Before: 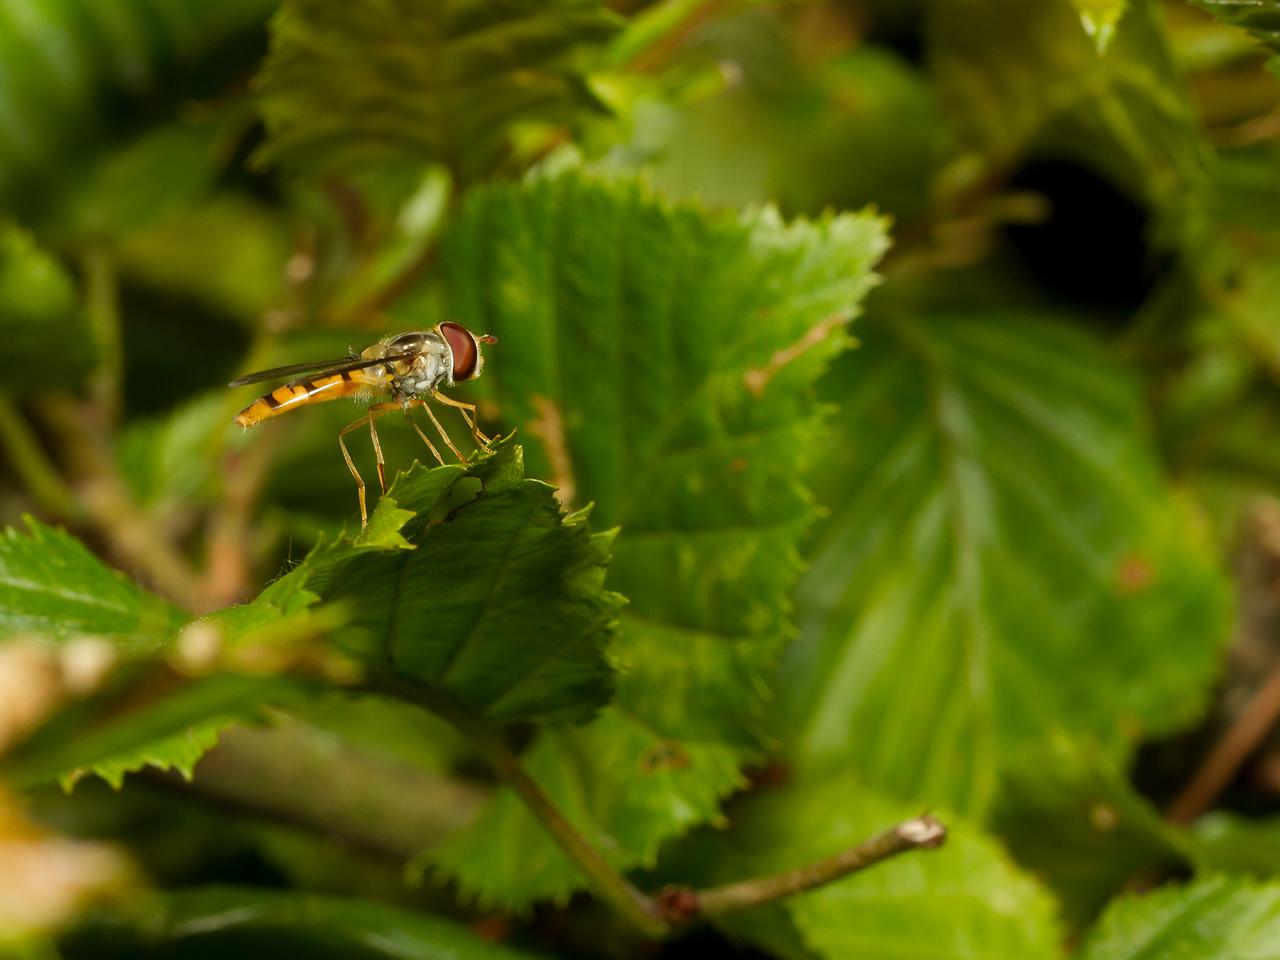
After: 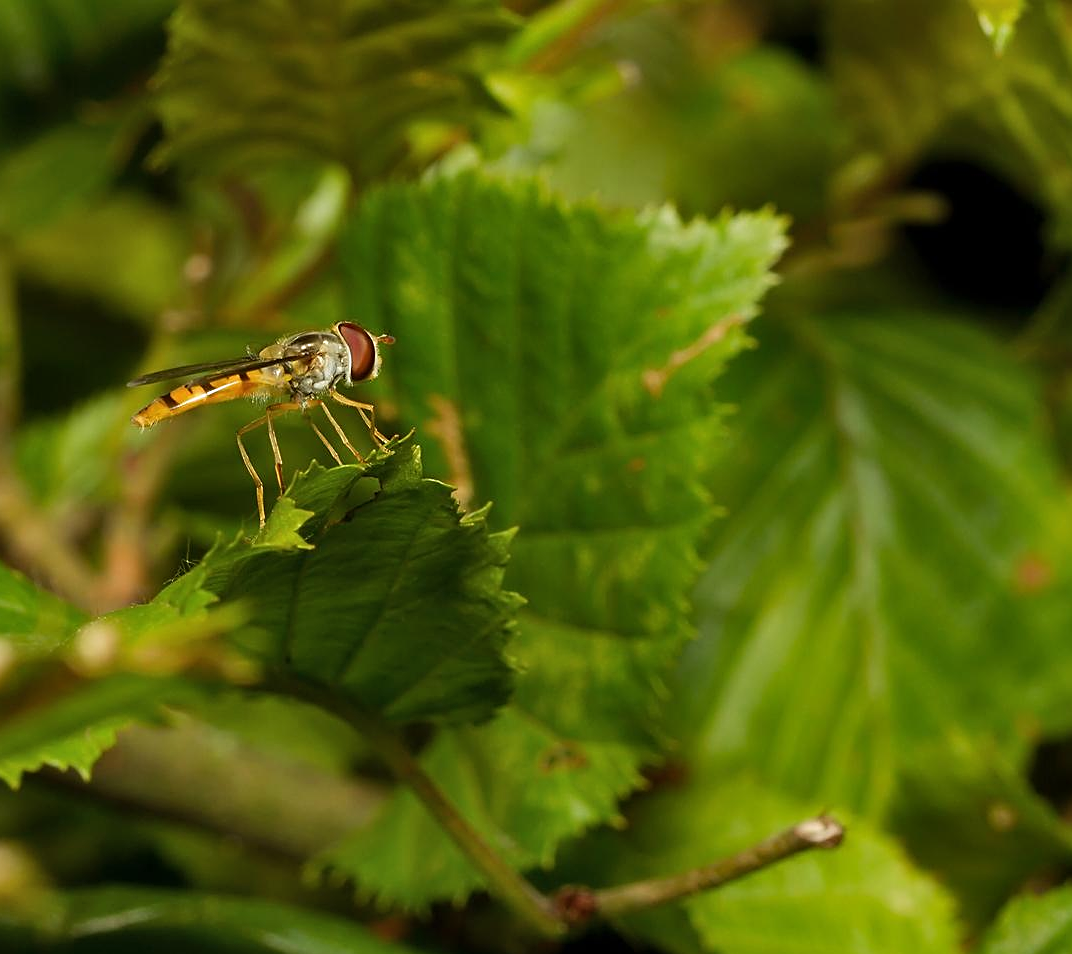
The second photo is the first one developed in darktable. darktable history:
shadows and highlights: shadows 32, highlights -32, soften with gaussian
sharpen: on, module defaults
crop: left 8.026%, right 7.374%
